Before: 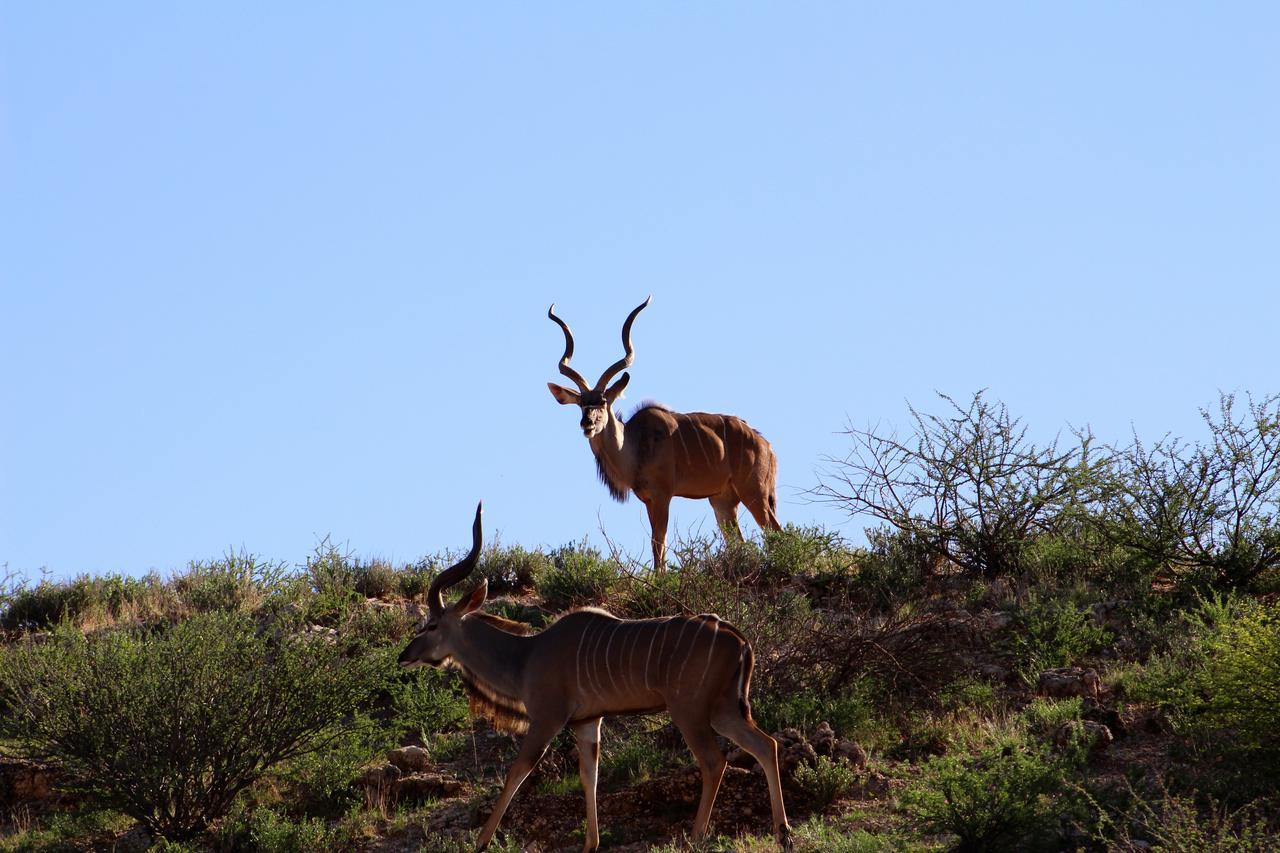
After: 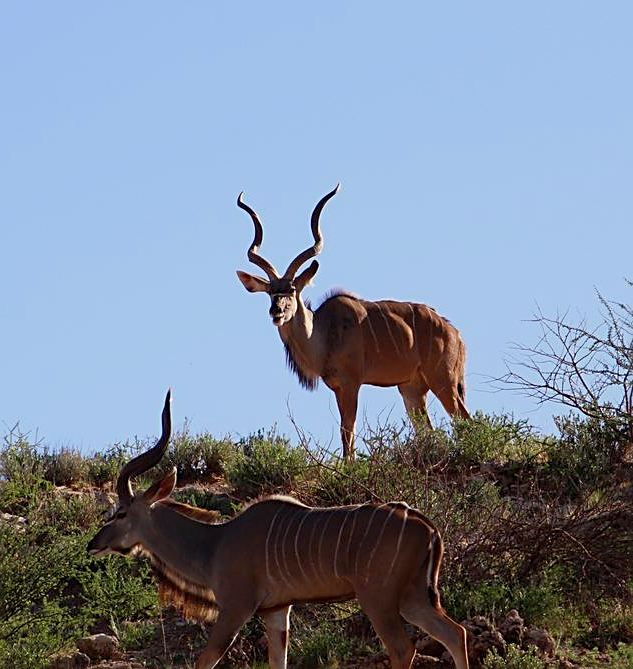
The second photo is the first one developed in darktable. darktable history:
sharpen: on, module defaults
color balance rgb: perceptual saturation grading › global saturation -0.31%, global vibrance -8%, contrast -13%
crop and rotate: angle 0.02°, left 24.353%, top 13.219%, right 26.156%, bottom 8.224%
